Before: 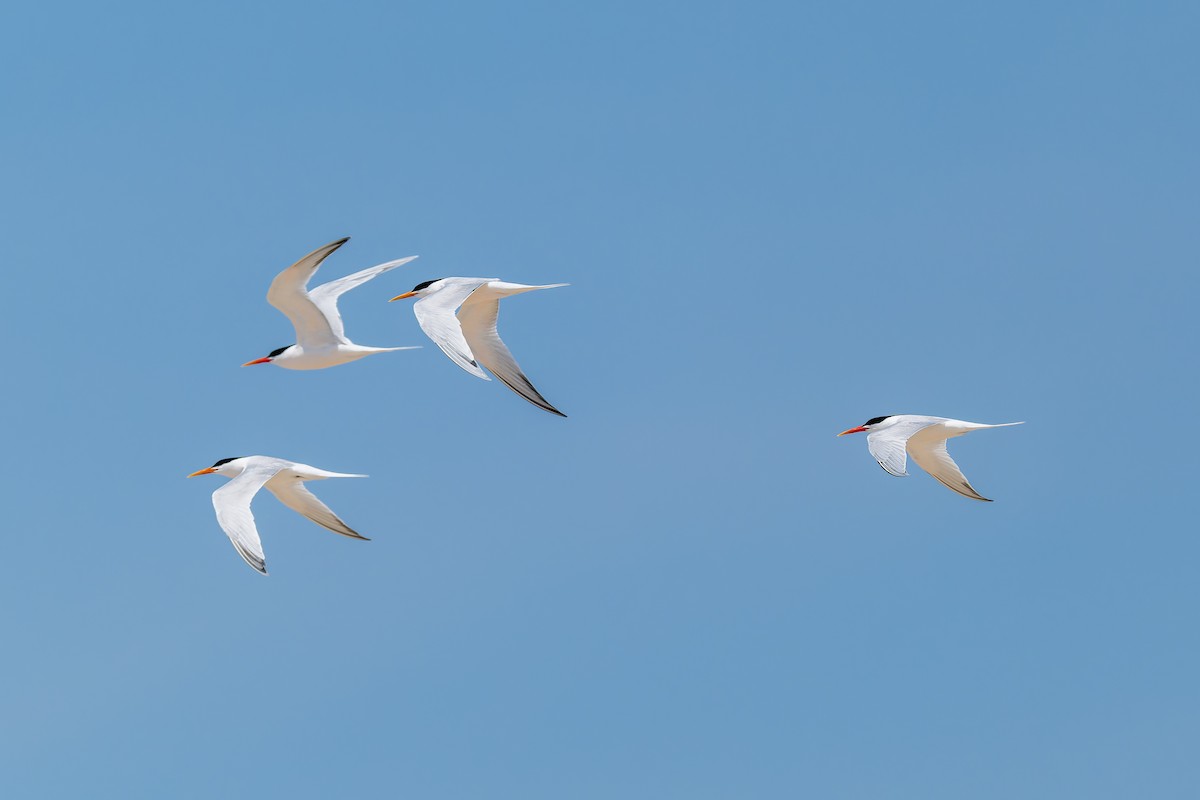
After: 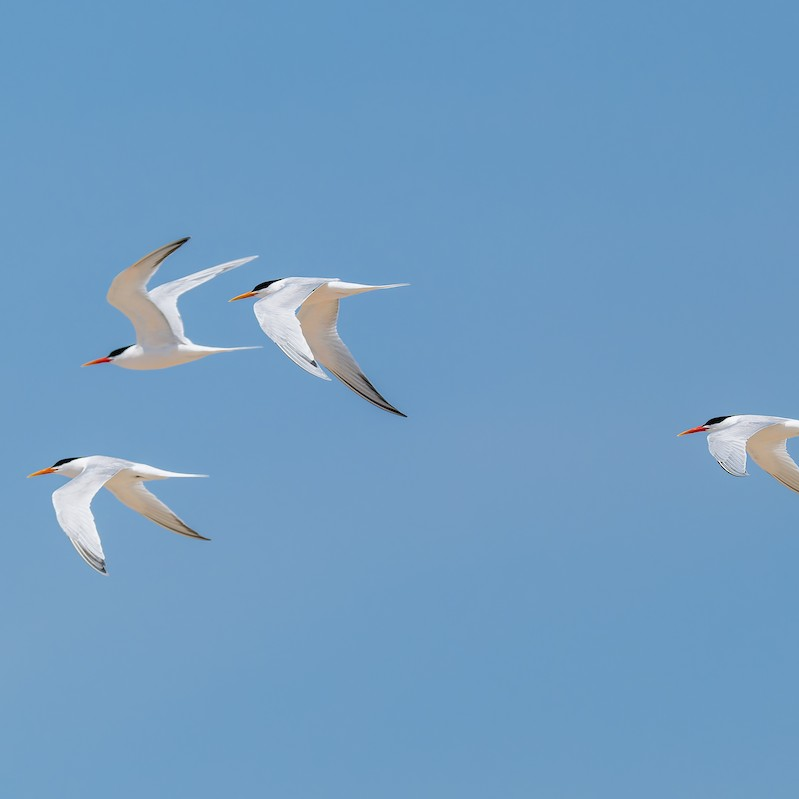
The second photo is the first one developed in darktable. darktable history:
crop and rotate: left 13.374%, right 19.995%
